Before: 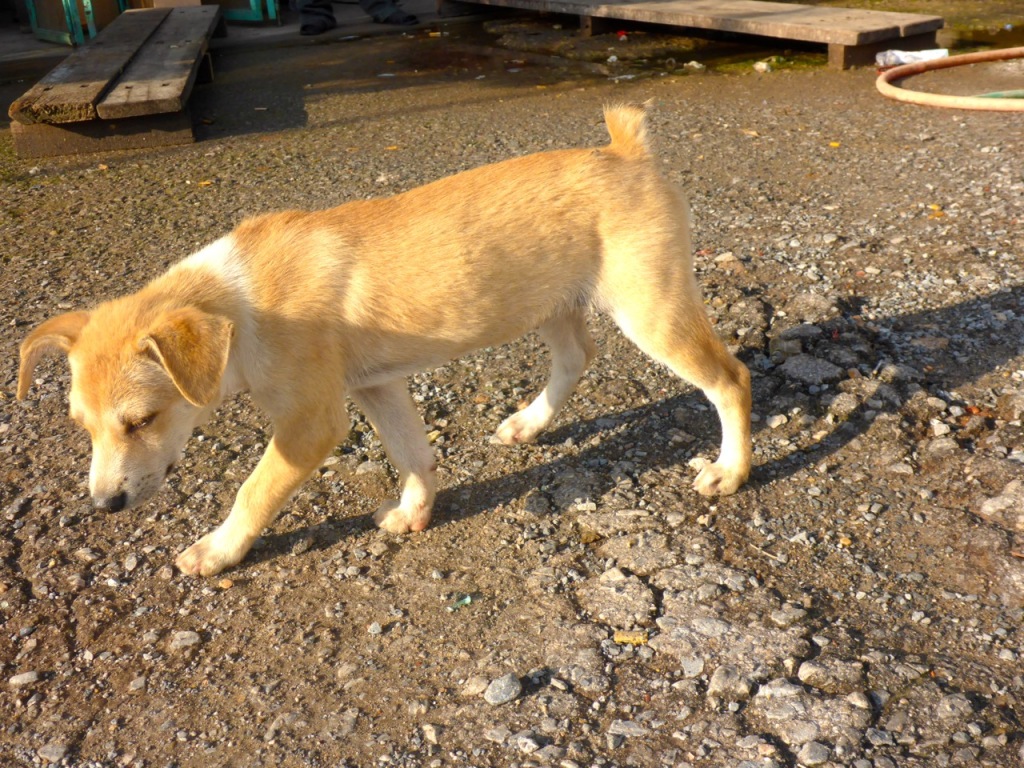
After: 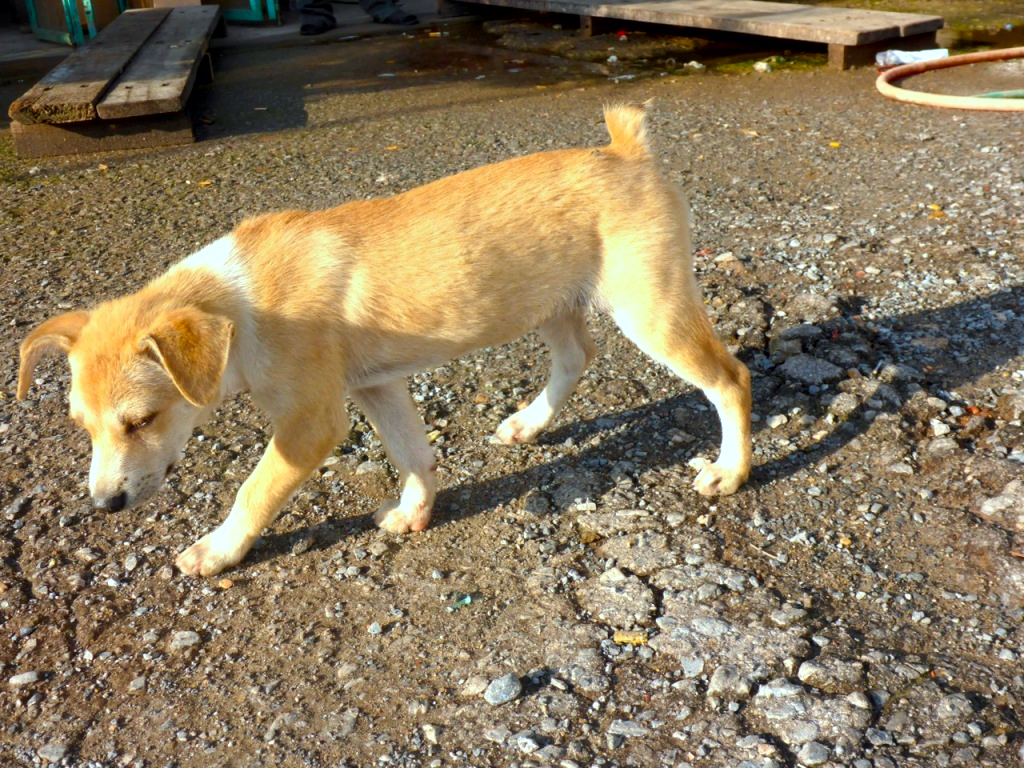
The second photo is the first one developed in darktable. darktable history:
contrast equalizer: octaves 7, y [[0.6 ×6], [0.55 ×6], [0 ×6], [0 ×6], [0 ×6]], mix 0.3
contrast brightness saturation: contrast 0.04, saturation 0.16
color correction: highlights a* -10.04, highlights b* -10.37
white balance: red 1.009, blue 1.027
